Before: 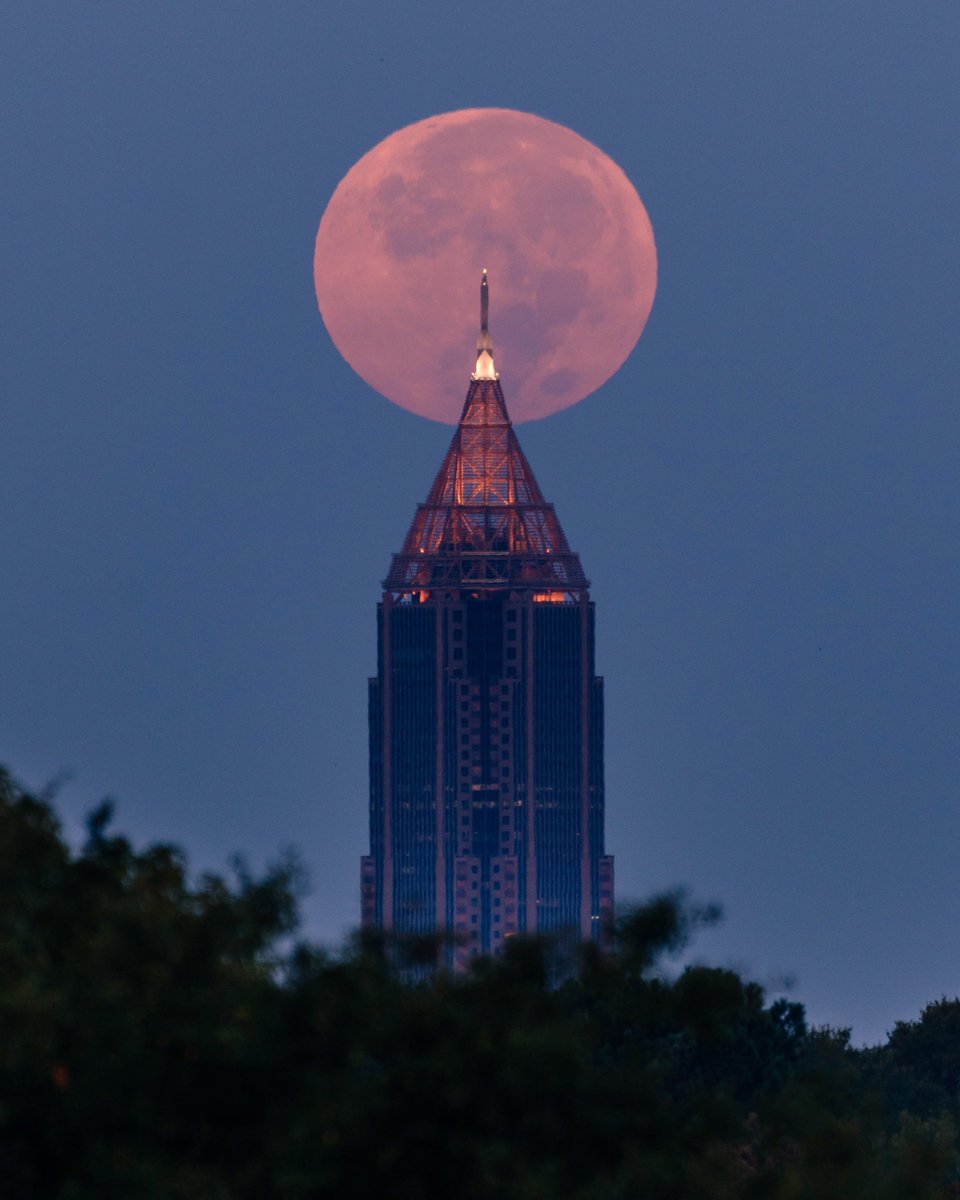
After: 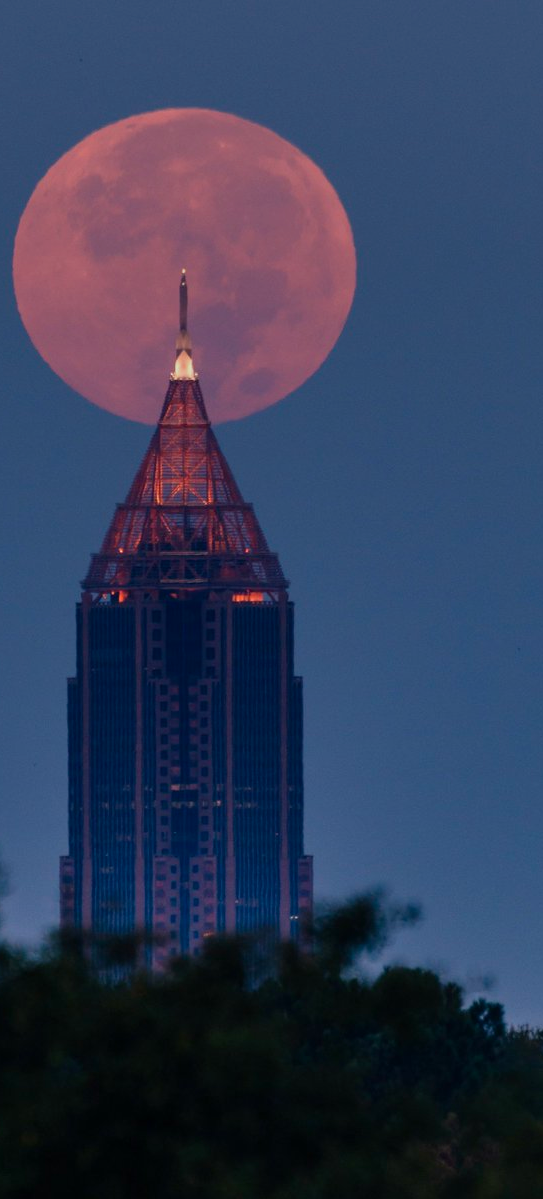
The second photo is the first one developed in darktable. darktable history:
crop: left 31.458%, top 0%, right 11.876%
graduated density: on, module defaults
